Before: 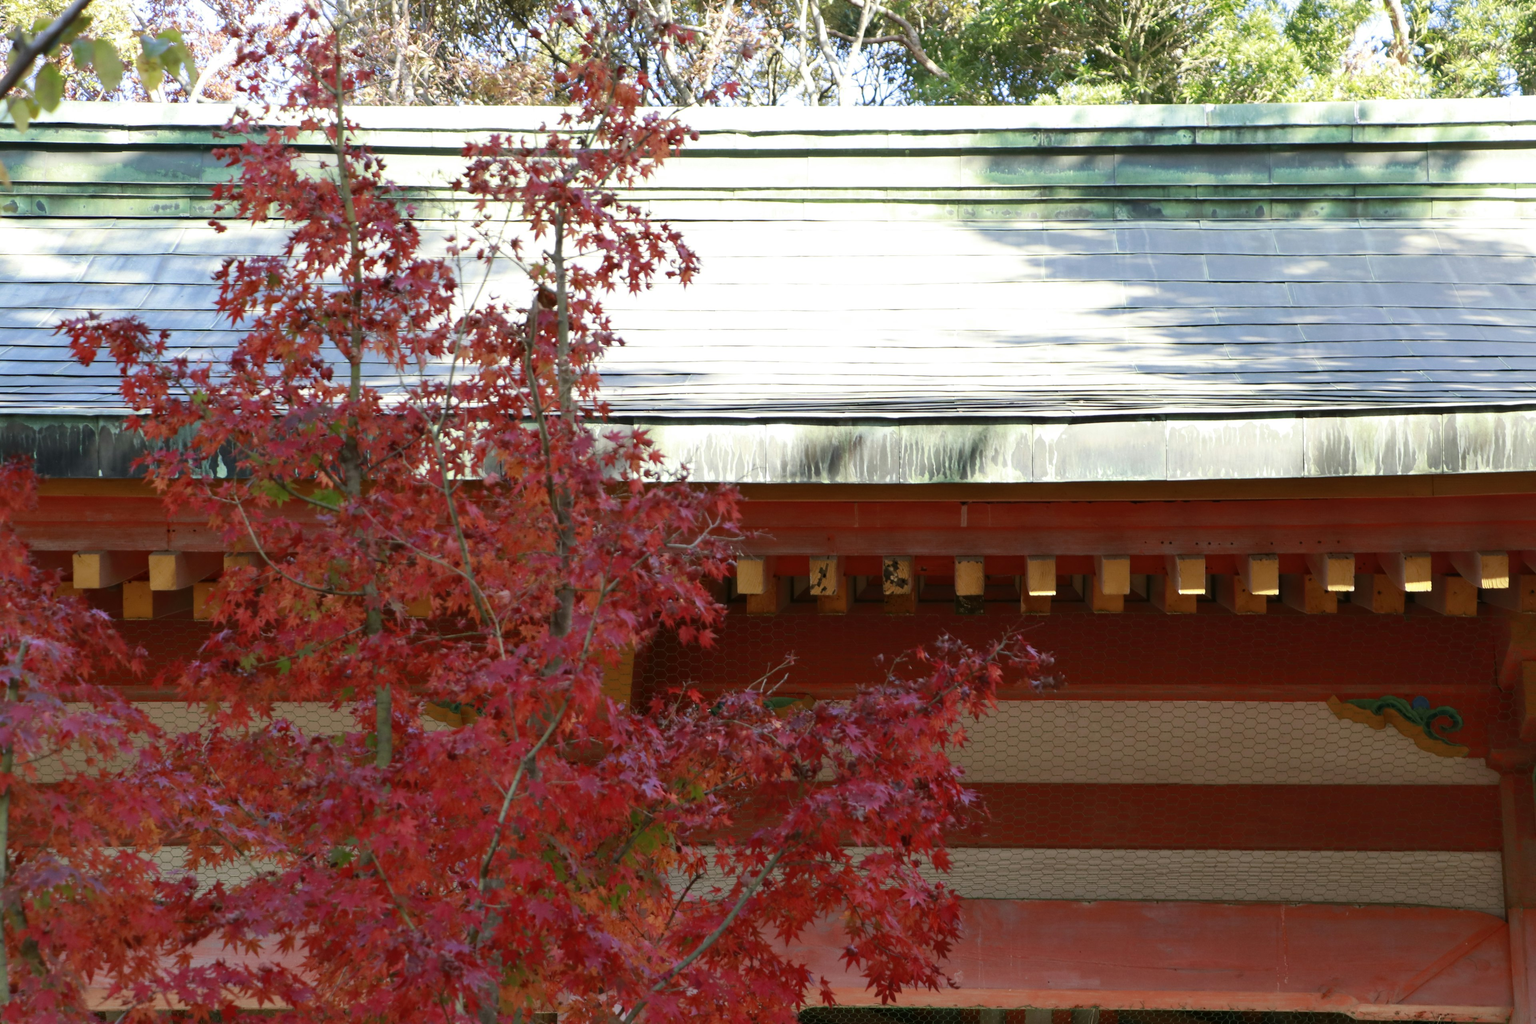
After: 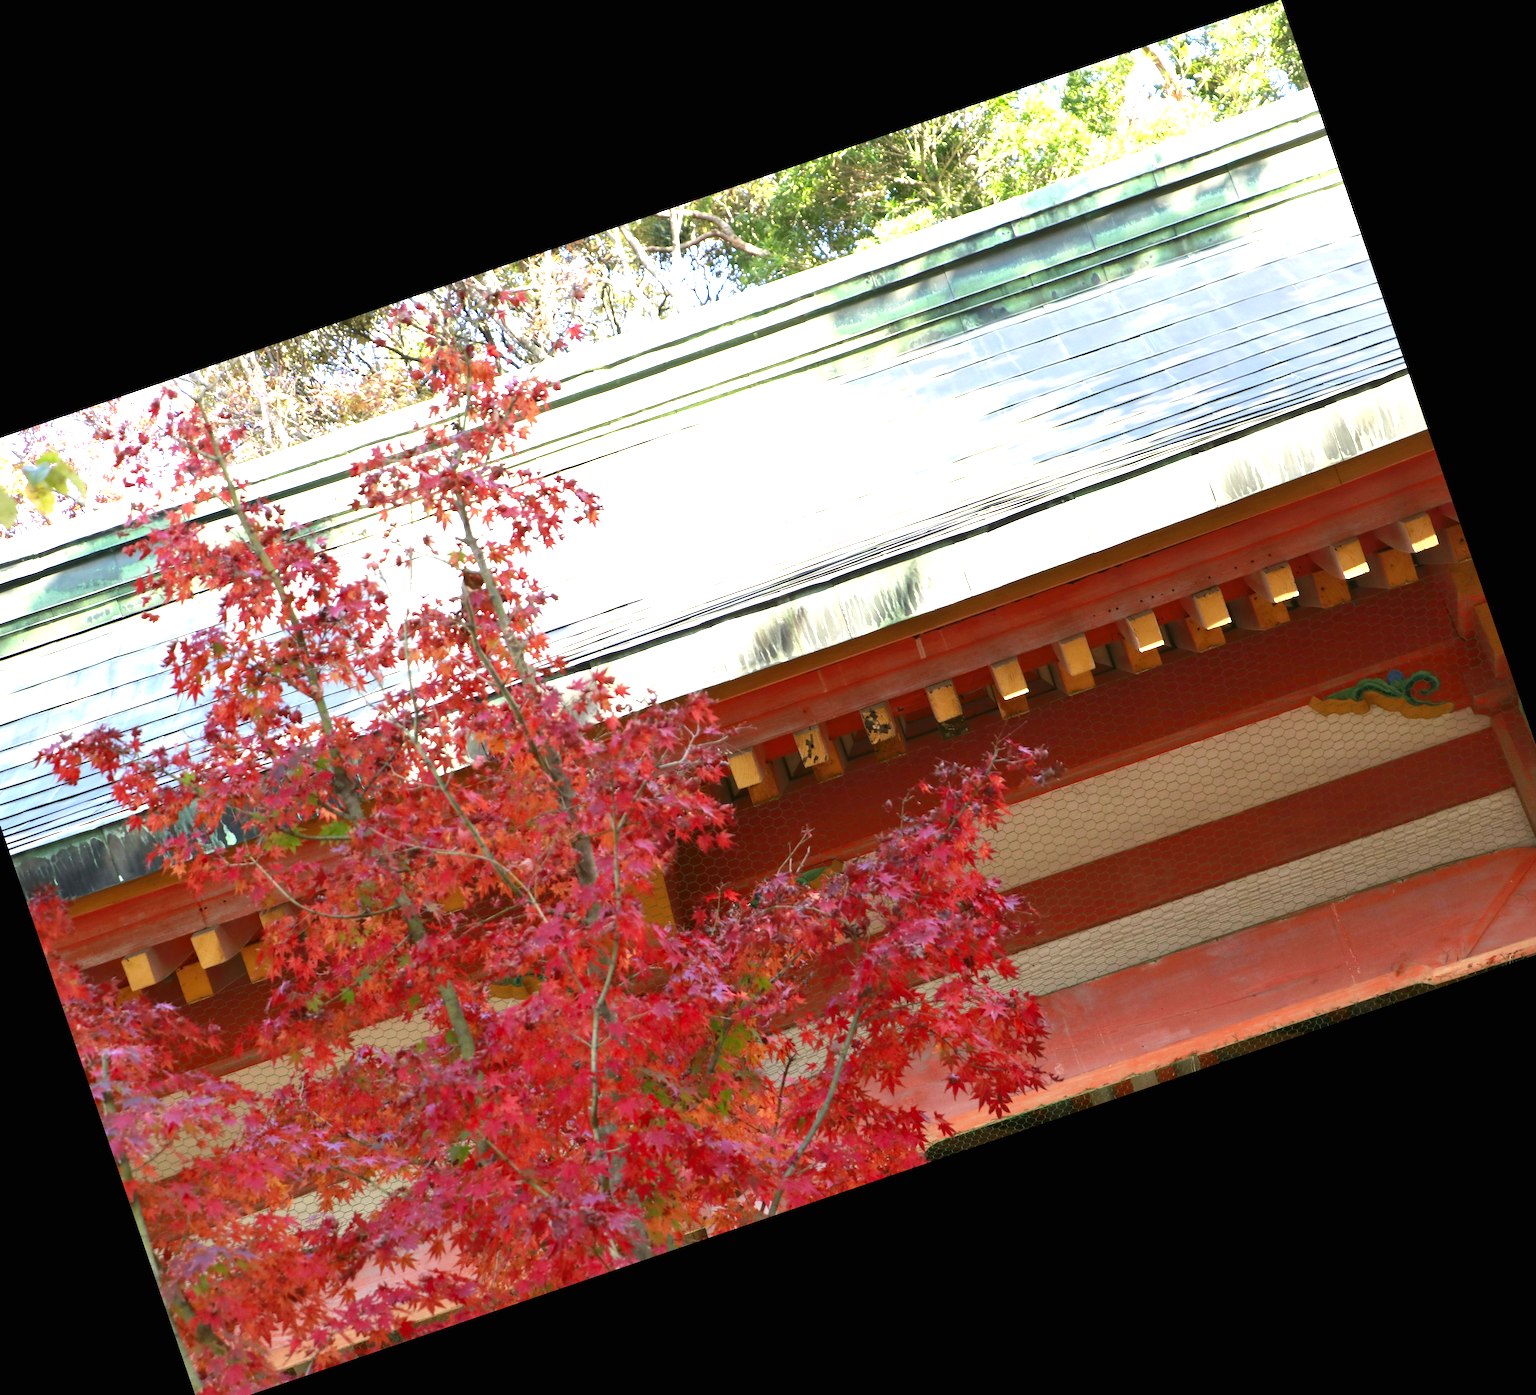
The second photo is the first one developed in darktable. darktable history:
exposure: black level correction 0, exposure 1.1 EV, compensate highlight preservation false
color correction: highlights a* 0.891, highlights b* 2.87, saturation 1.09
crop and rotate: angle 18.89°, left 6.882%, right 3.692%, bottom 1.056%
tone equalizer: on, module defaults
